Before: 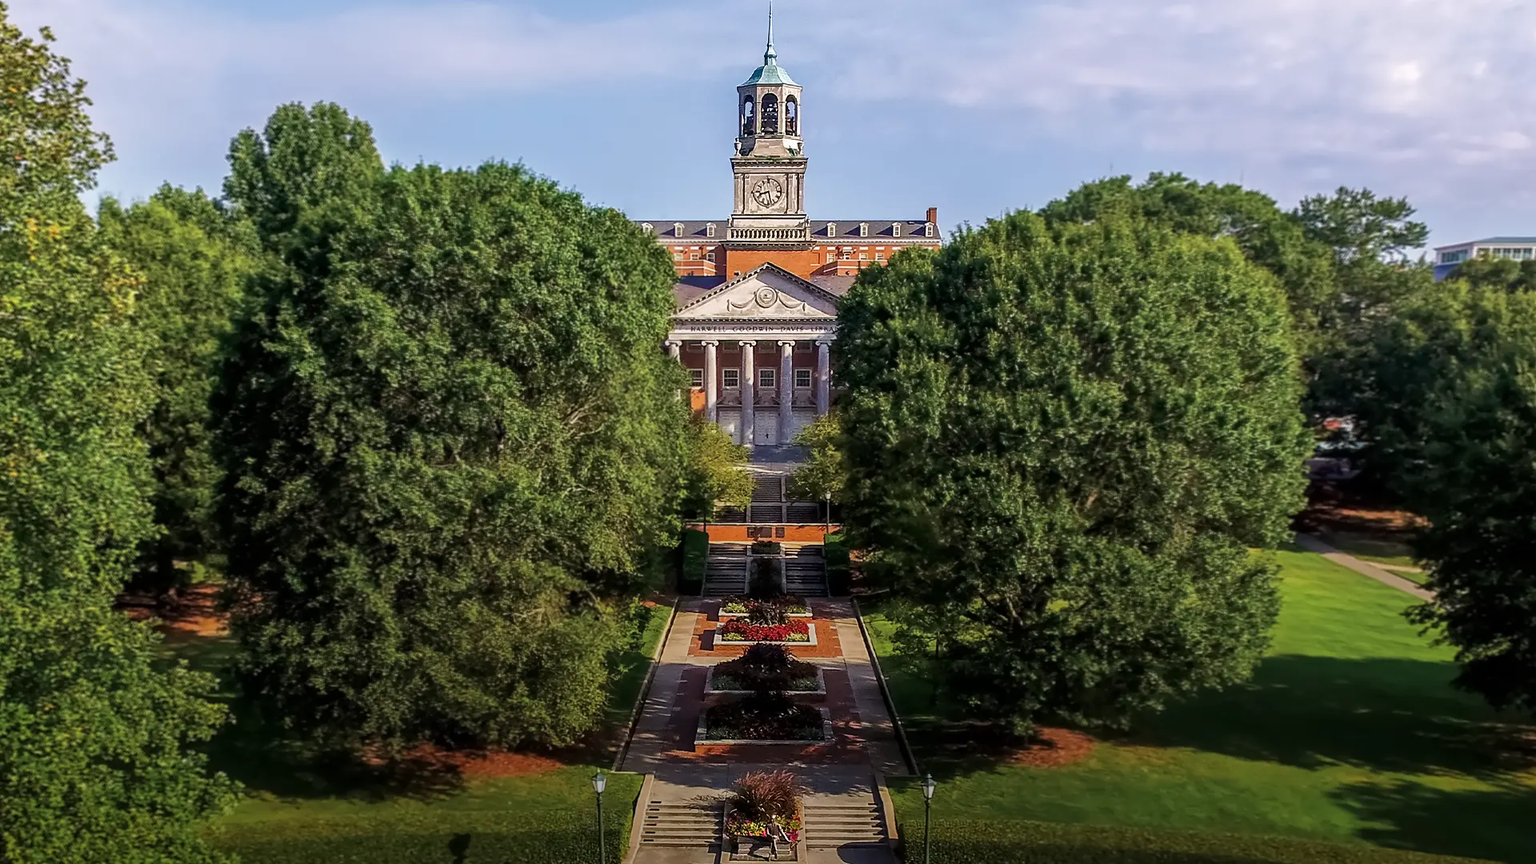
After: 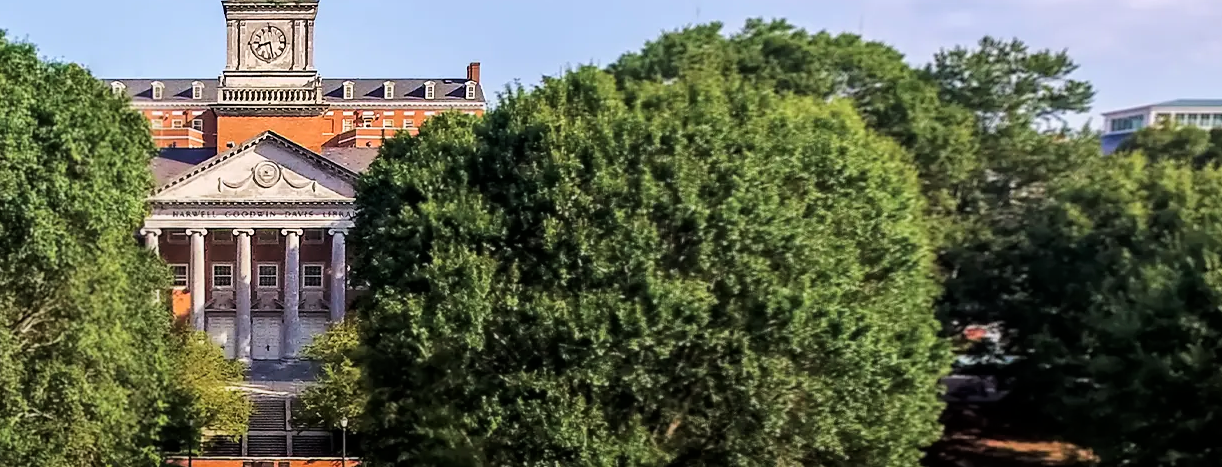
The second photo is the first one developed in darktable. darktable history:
tone curve: curves: ch0 [(0, 0) (0.004, 0.001) (0.133, 0.112) (0.325, 0.362) (0.832, 0.893) (1, 1)], color space Lab, linked channels, preserve colors none
contrast brightness saturation: saturation -0.05
crop: left 36.005%, top 18.293%, right 0.31%, bottom 38.444%
